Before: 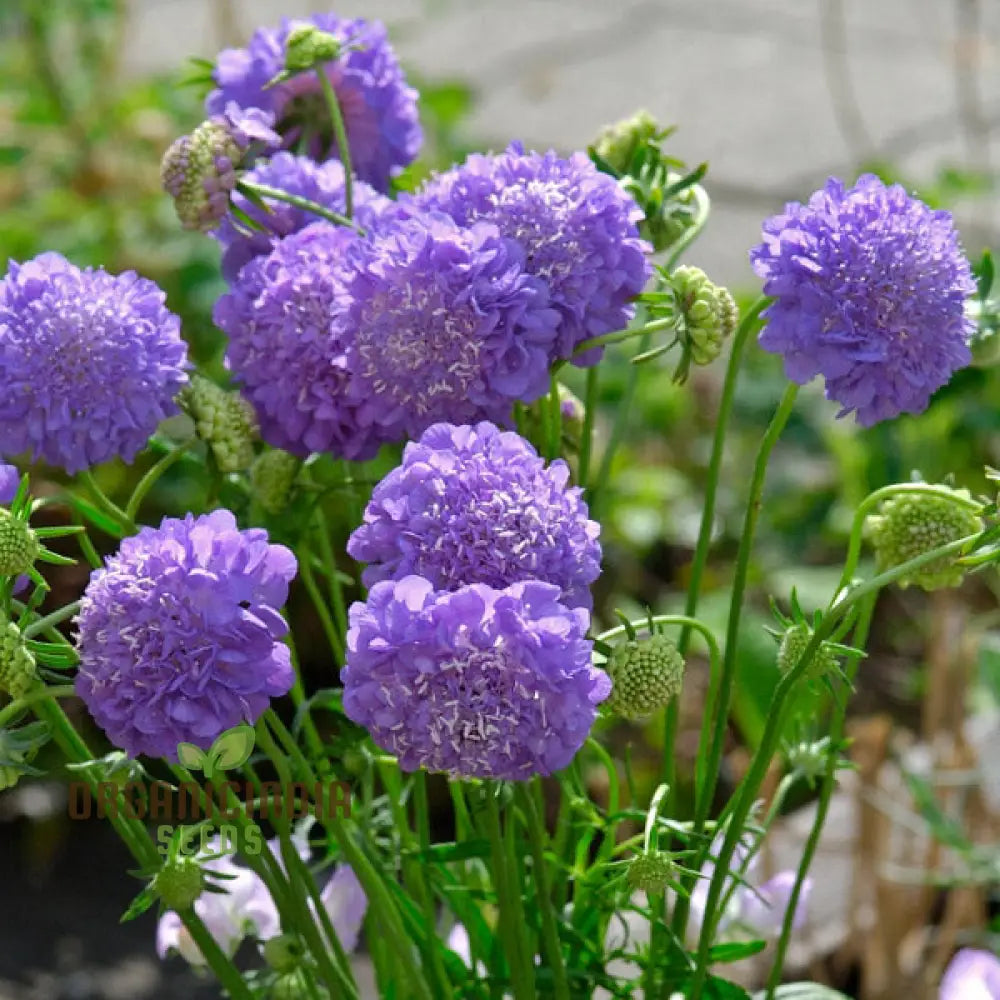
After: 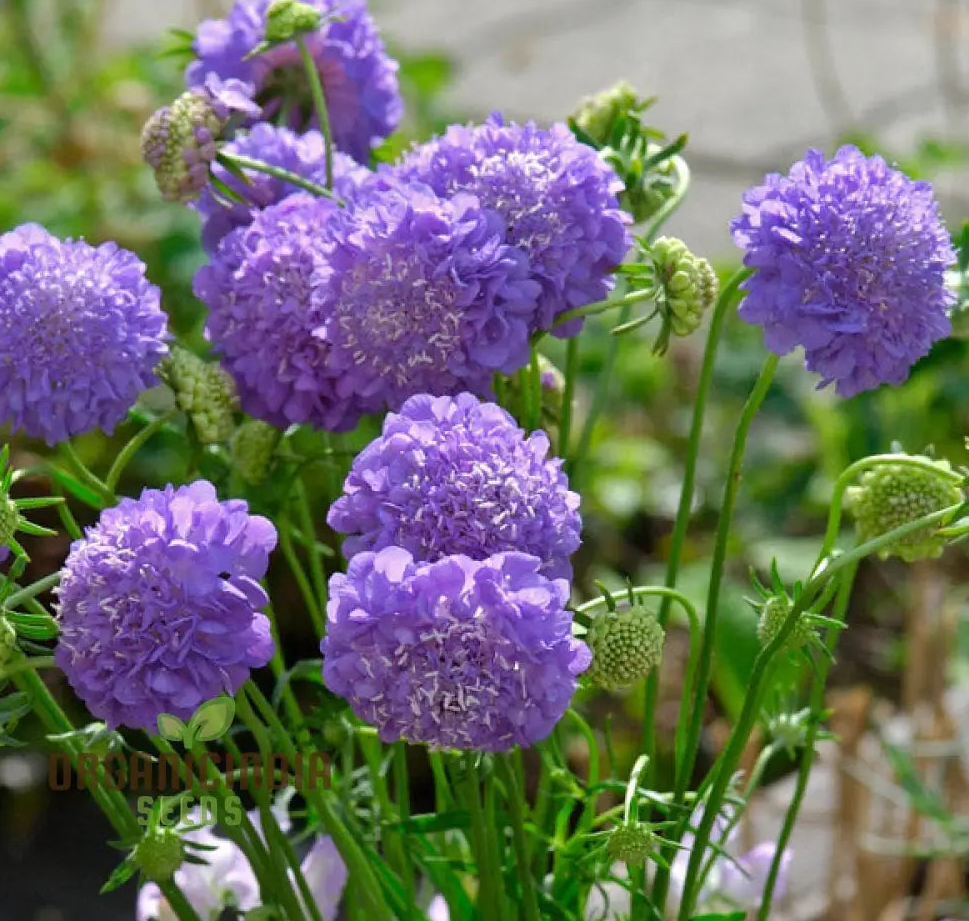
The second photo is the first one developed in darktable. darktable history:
crop: left 2.033%, top 2.984%, right 0.978%, bottom 4.871%
